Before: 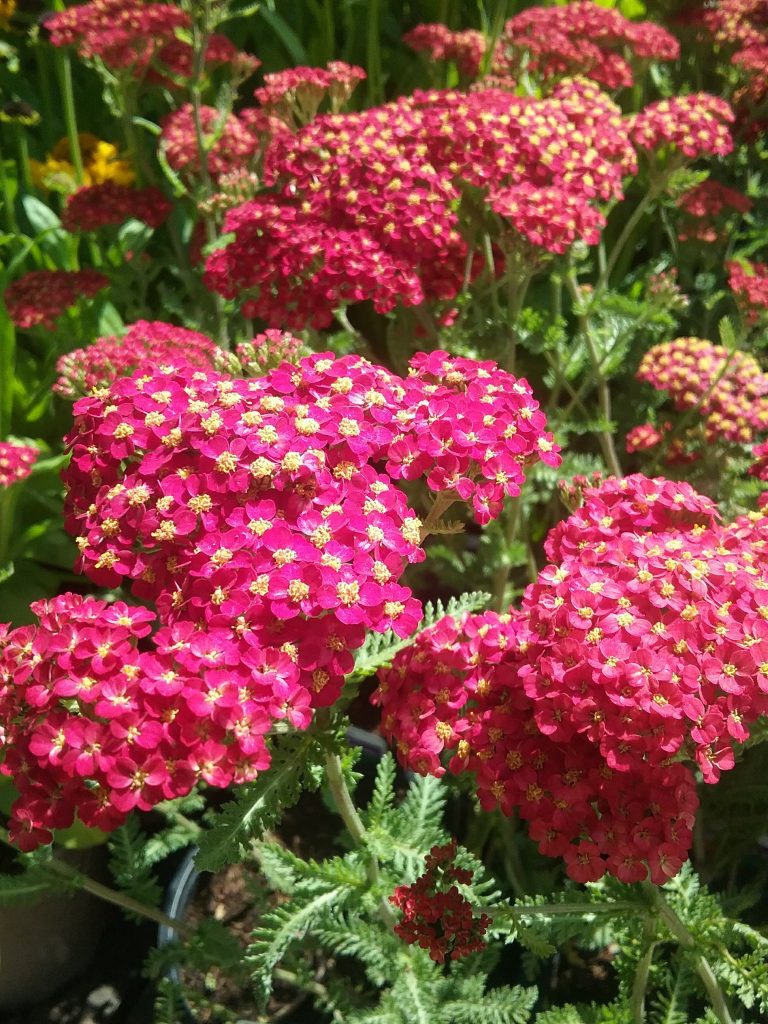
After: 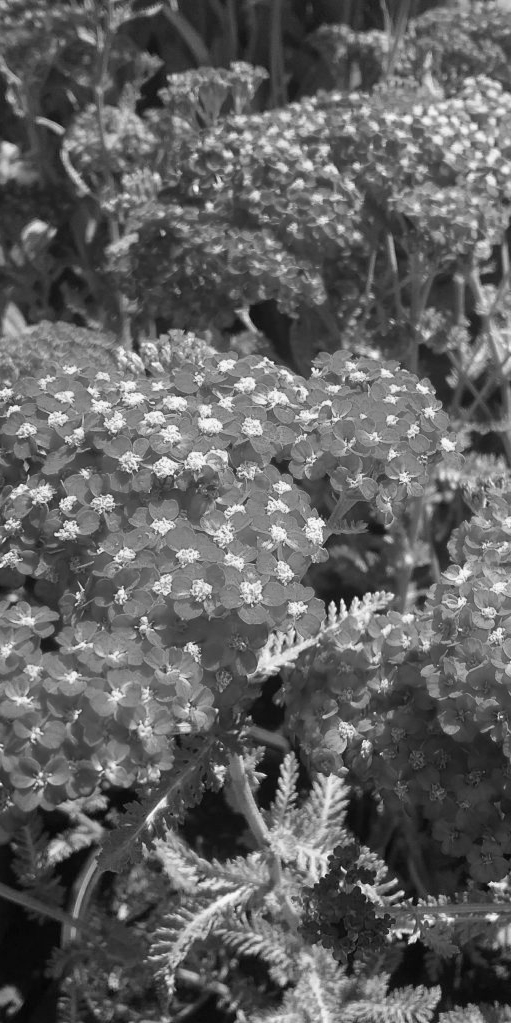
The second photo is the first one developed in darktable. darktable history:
crop and rotate: left 12.648%, right 20.685%
monochrome: on, module defaults
velvia: on, module defaults
